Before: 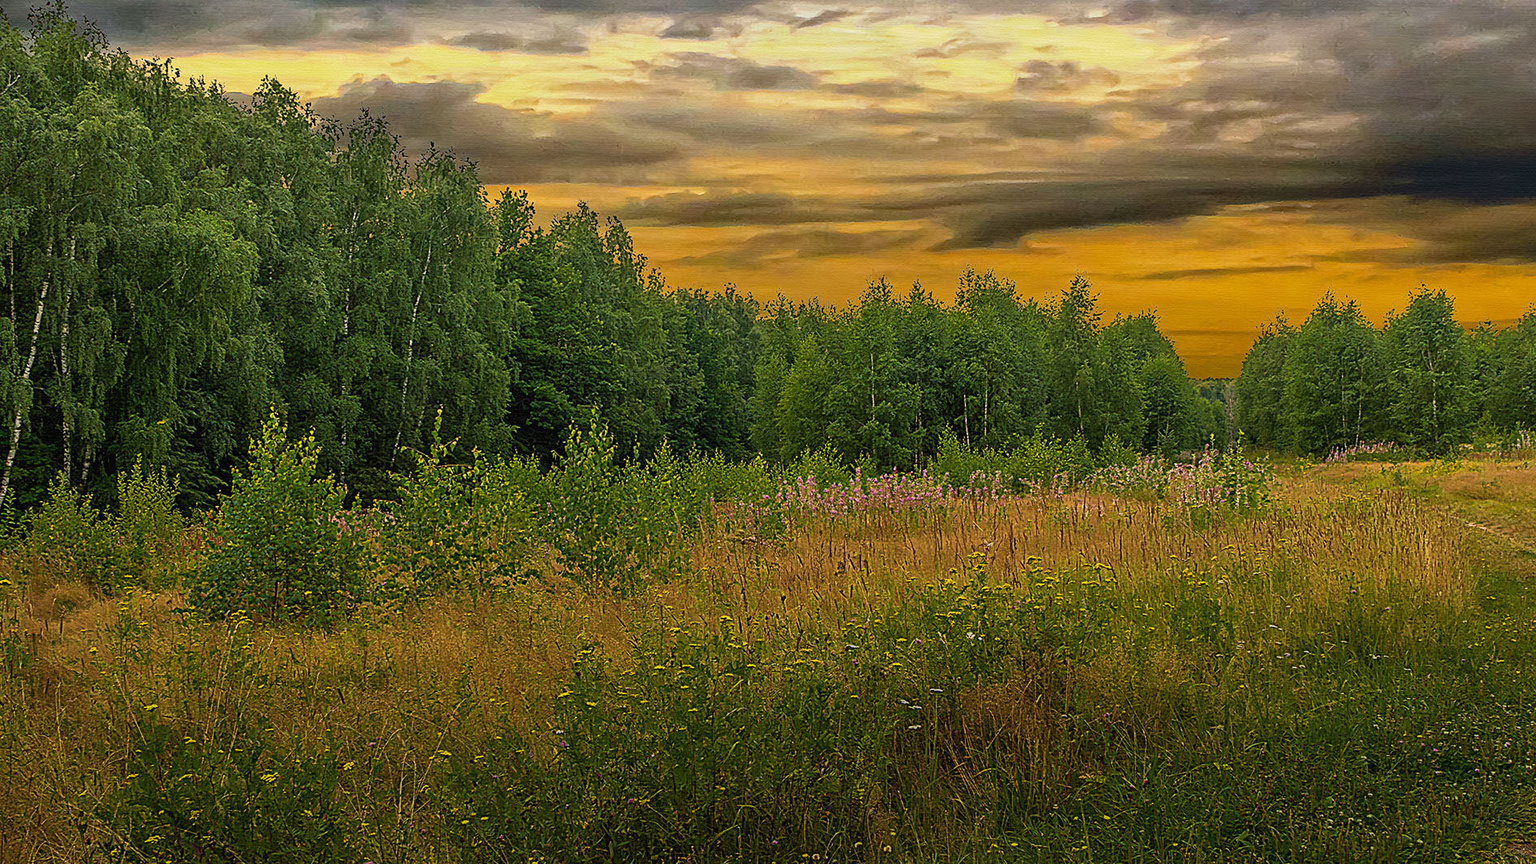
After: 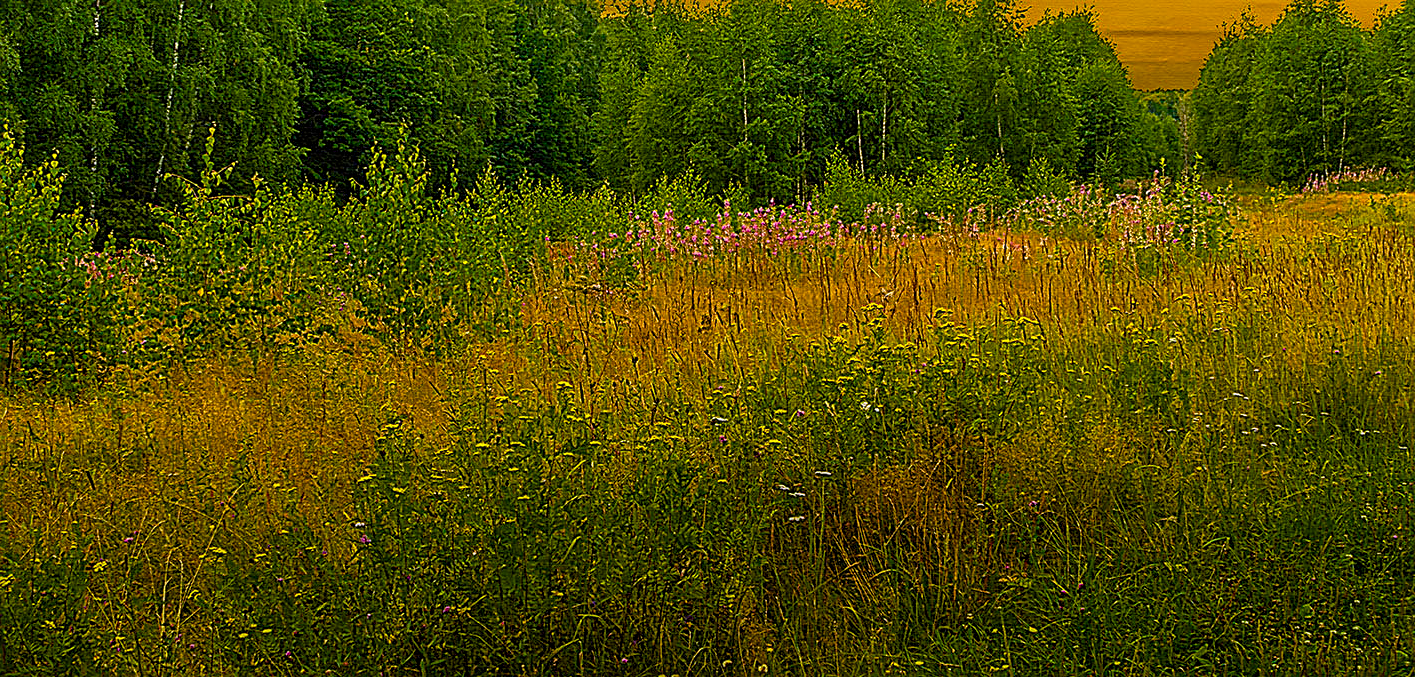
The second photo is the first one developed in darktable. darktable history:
local contrast: on, module defaults
crop and rotate: left 17.456%, top 35.395%, right 7.673%, bottom 0.83%
color balance rgb: global offset › hue 171.7°, linear chroma grading › global chroma 20.61%, perceptual saturation grading › global saturation 20%, perceptual saturation grading › highlights -25.851%, perceptual saturation grading › shadows 49.869%, global vibrance 31.887%
sharpen: on, module defaults
